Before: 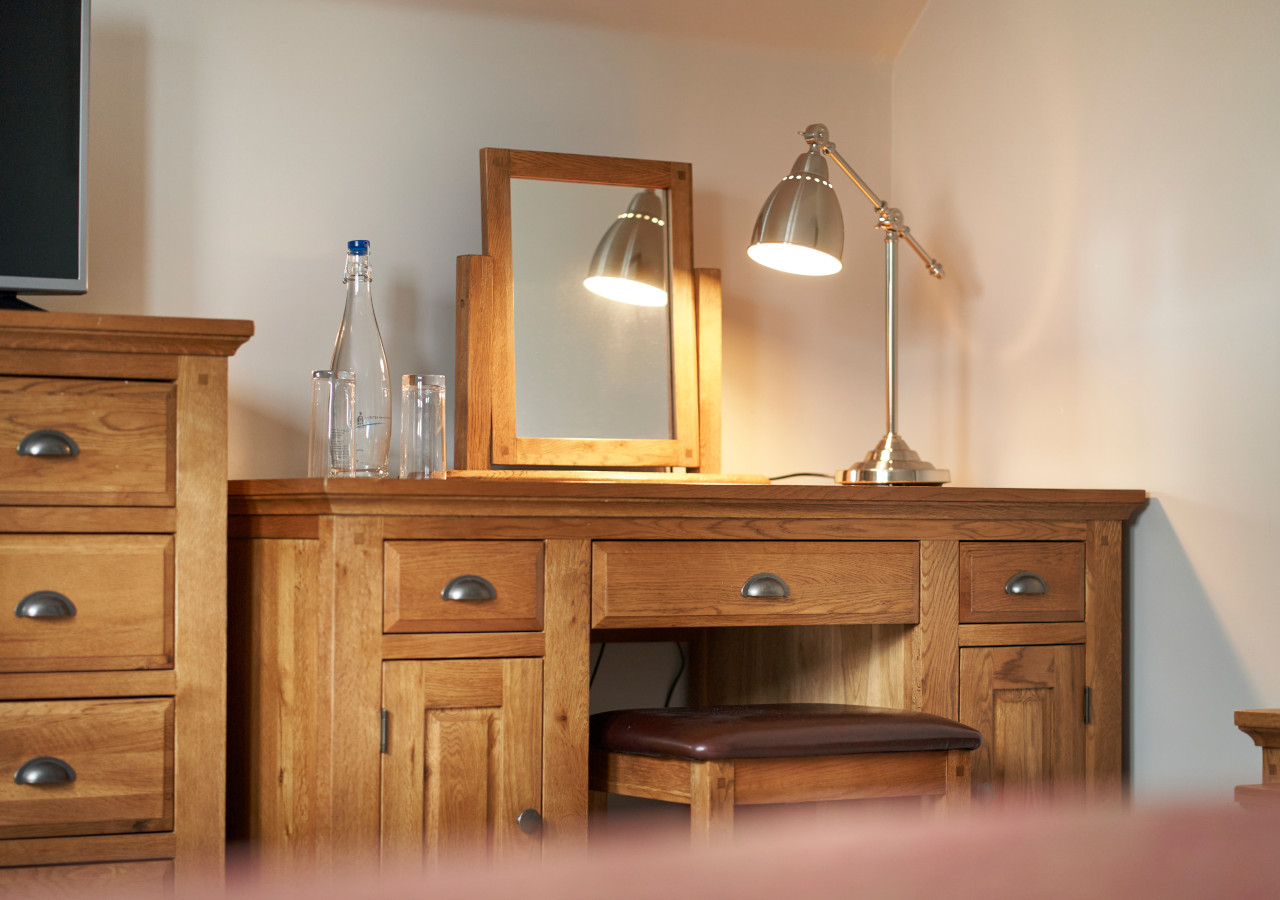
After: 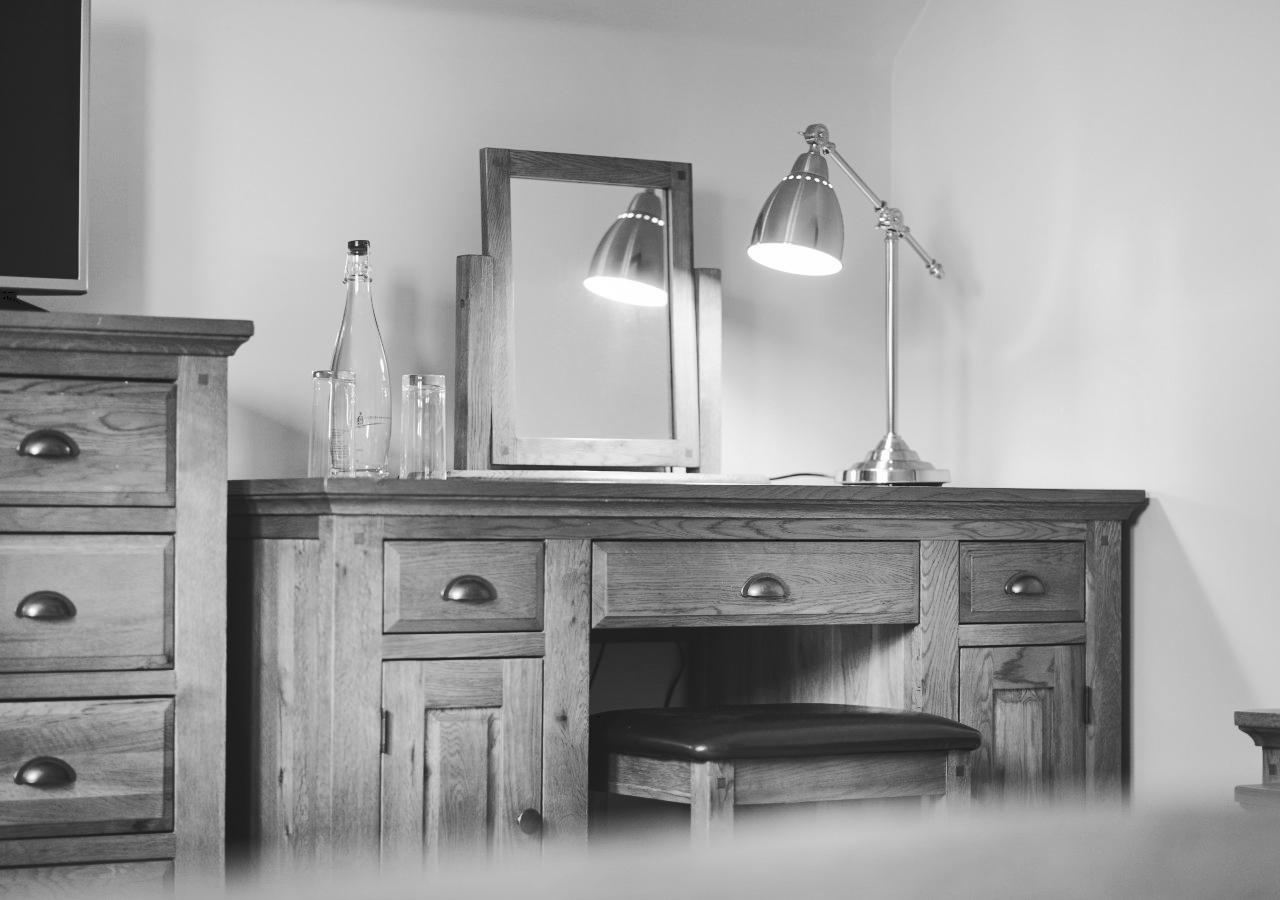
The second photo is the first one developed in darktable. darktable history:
tone curve: curves: ch0 [(0, 0) (0.003, 0.108) (0.011, 0.112) (0.025, 0.117) (0.044, 0.126) (0.069, 0.133) (0.1, 0.146) (0.136, 0.158) (0.177, 0.178) (0.224, 0.212) (0.277, 0.256) (0.335, 0.331) (0.399, 0.423) (0.468, 0.538) (0.543, 0.641) (0.623, 0.721) (0.709, 0.792) (0.801, 0.845) (0.898, 0.917) (1, 1)], preserve colors none
monochrome: on, module defaults
